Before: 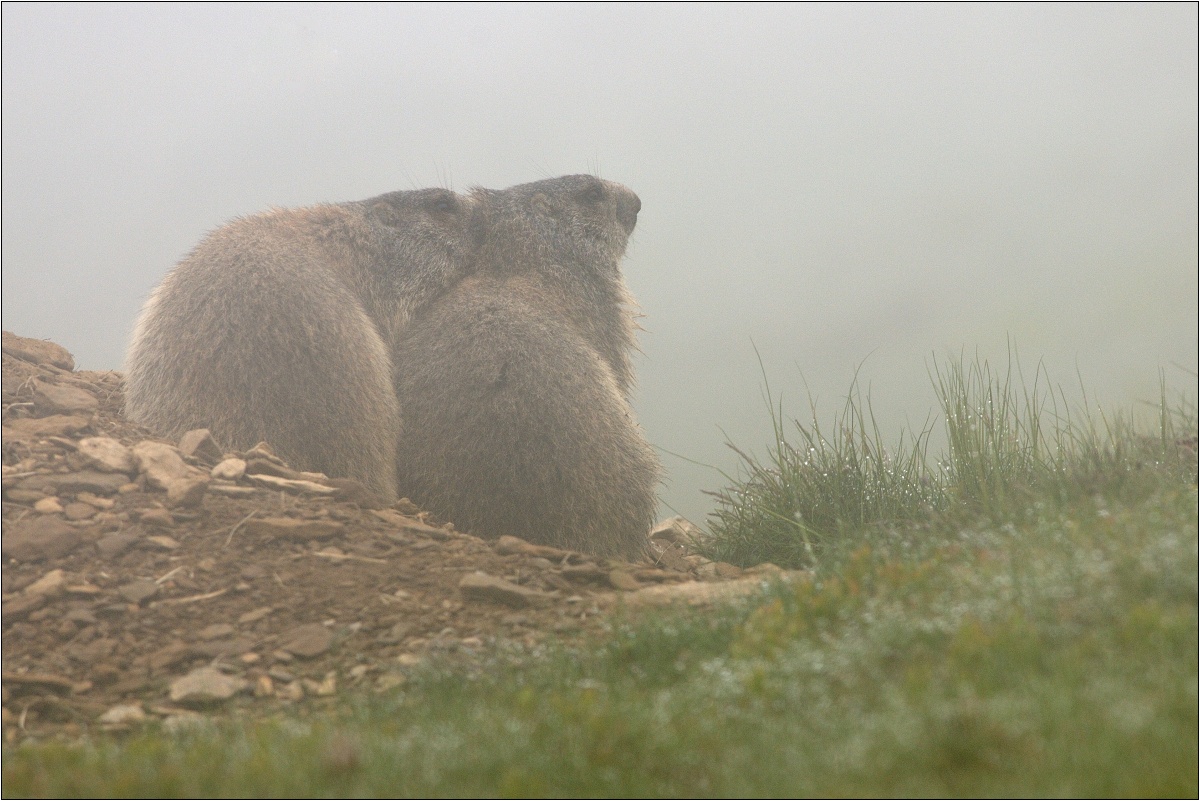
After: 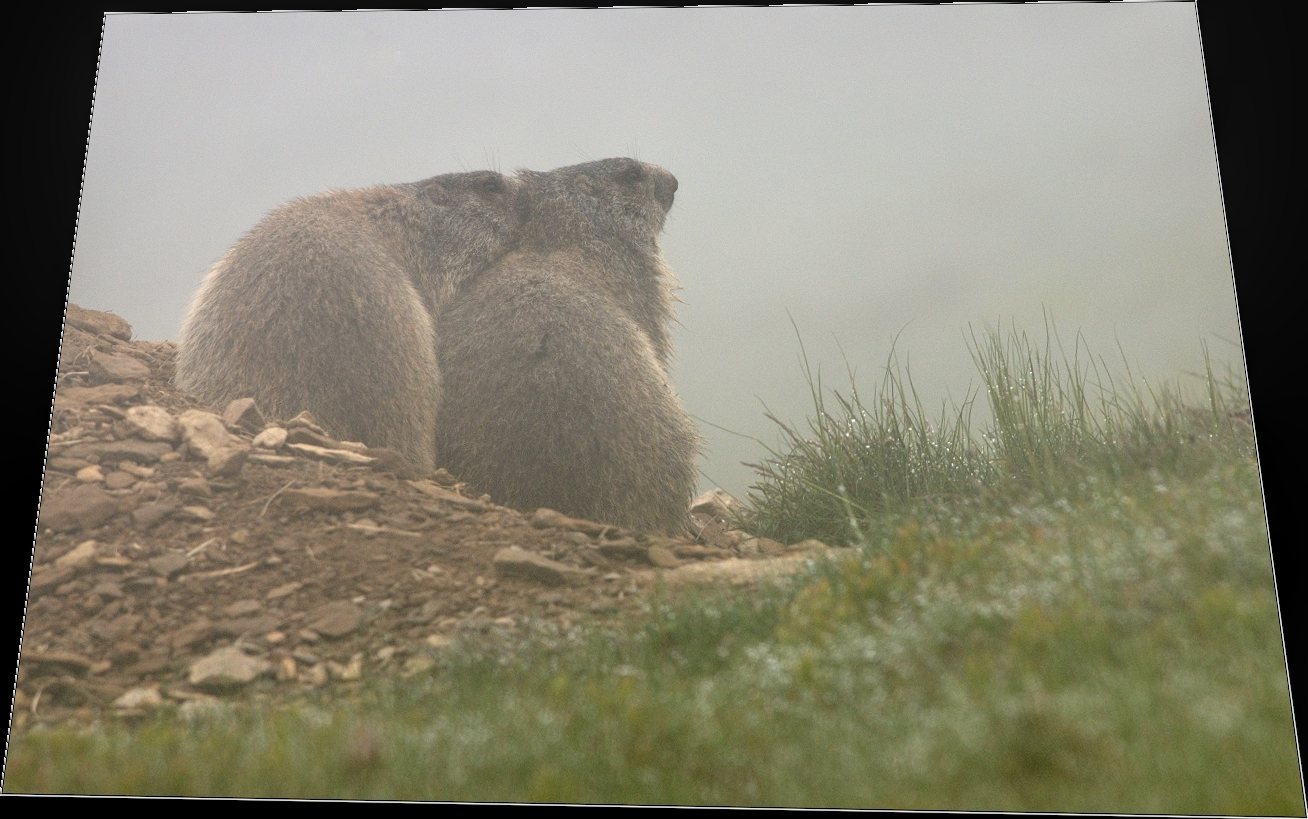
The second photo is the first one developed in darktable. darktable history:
rotate and perspective: rotation 0.128°, lens shift (vertical) -0.181, lens shift (horizontal) -0.044, shear 0.001, automatic cropping off
local contrast: on, module defaults
